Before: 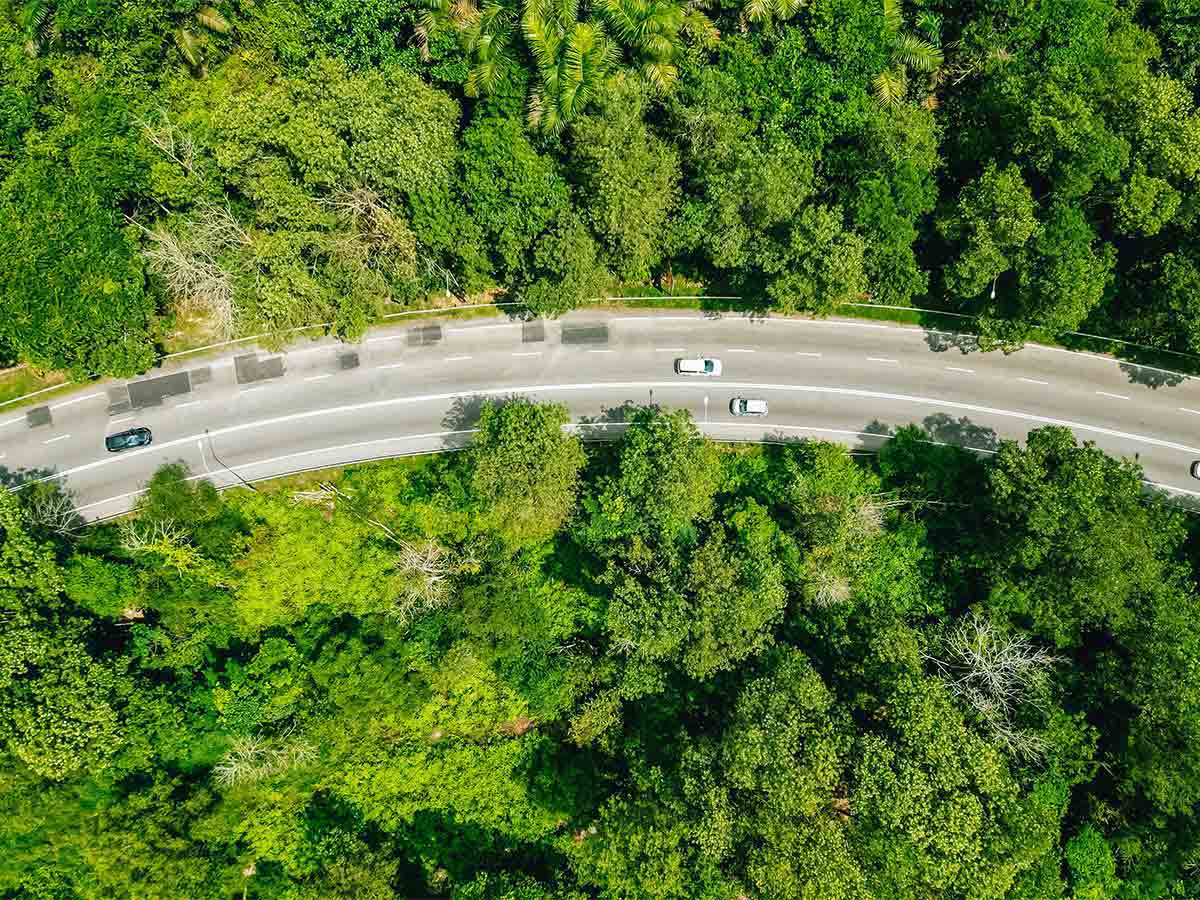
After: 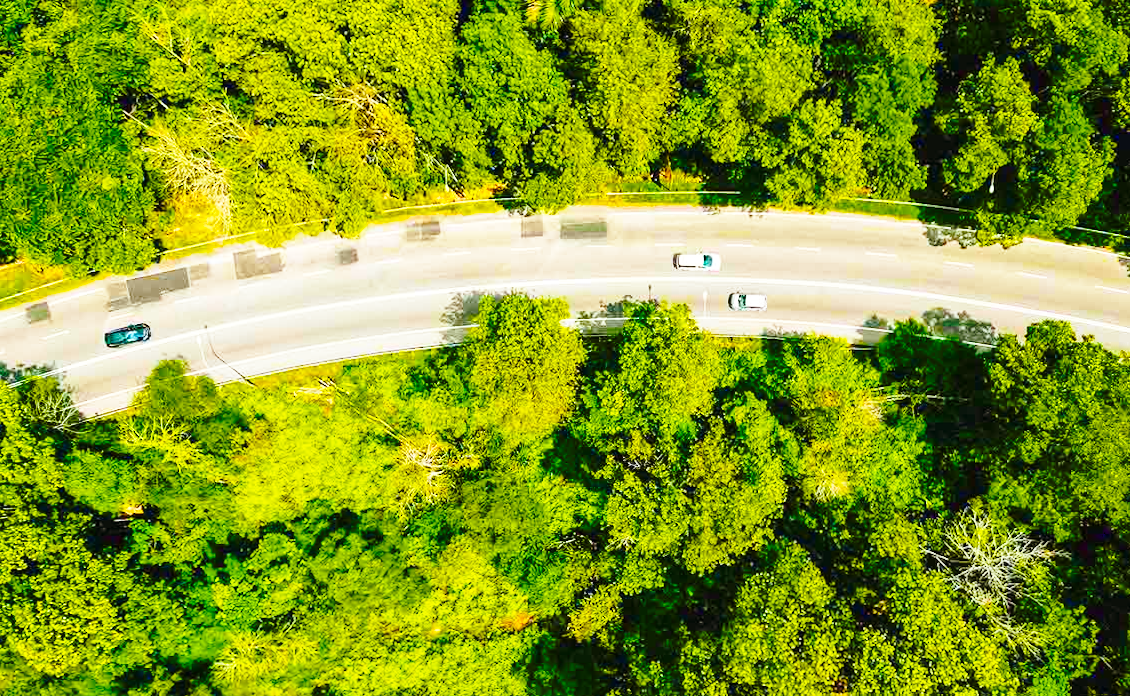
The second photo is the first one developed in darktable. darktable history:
tone equalizer: on, module defaults
color balance rgb: power › chroma 1.577%, power › hue 27.99°, linear chroma grading › shadows 17.384%, linear chroma grading › highlights 60.267%, linear chroma grading › global chroma 49.665%, perceptual saturation grading › global saturation -3.471%
crop and rotate: angle 0.098°, top 11.677%, right 5.559%, bottom 10.785%
base curve: curves: ch0 [(0, 0) (0.032, 0.037) (0.105, 0.228) (0.435, 0.76) (0.856, 0.983) (1, 1)], preserve colors none
